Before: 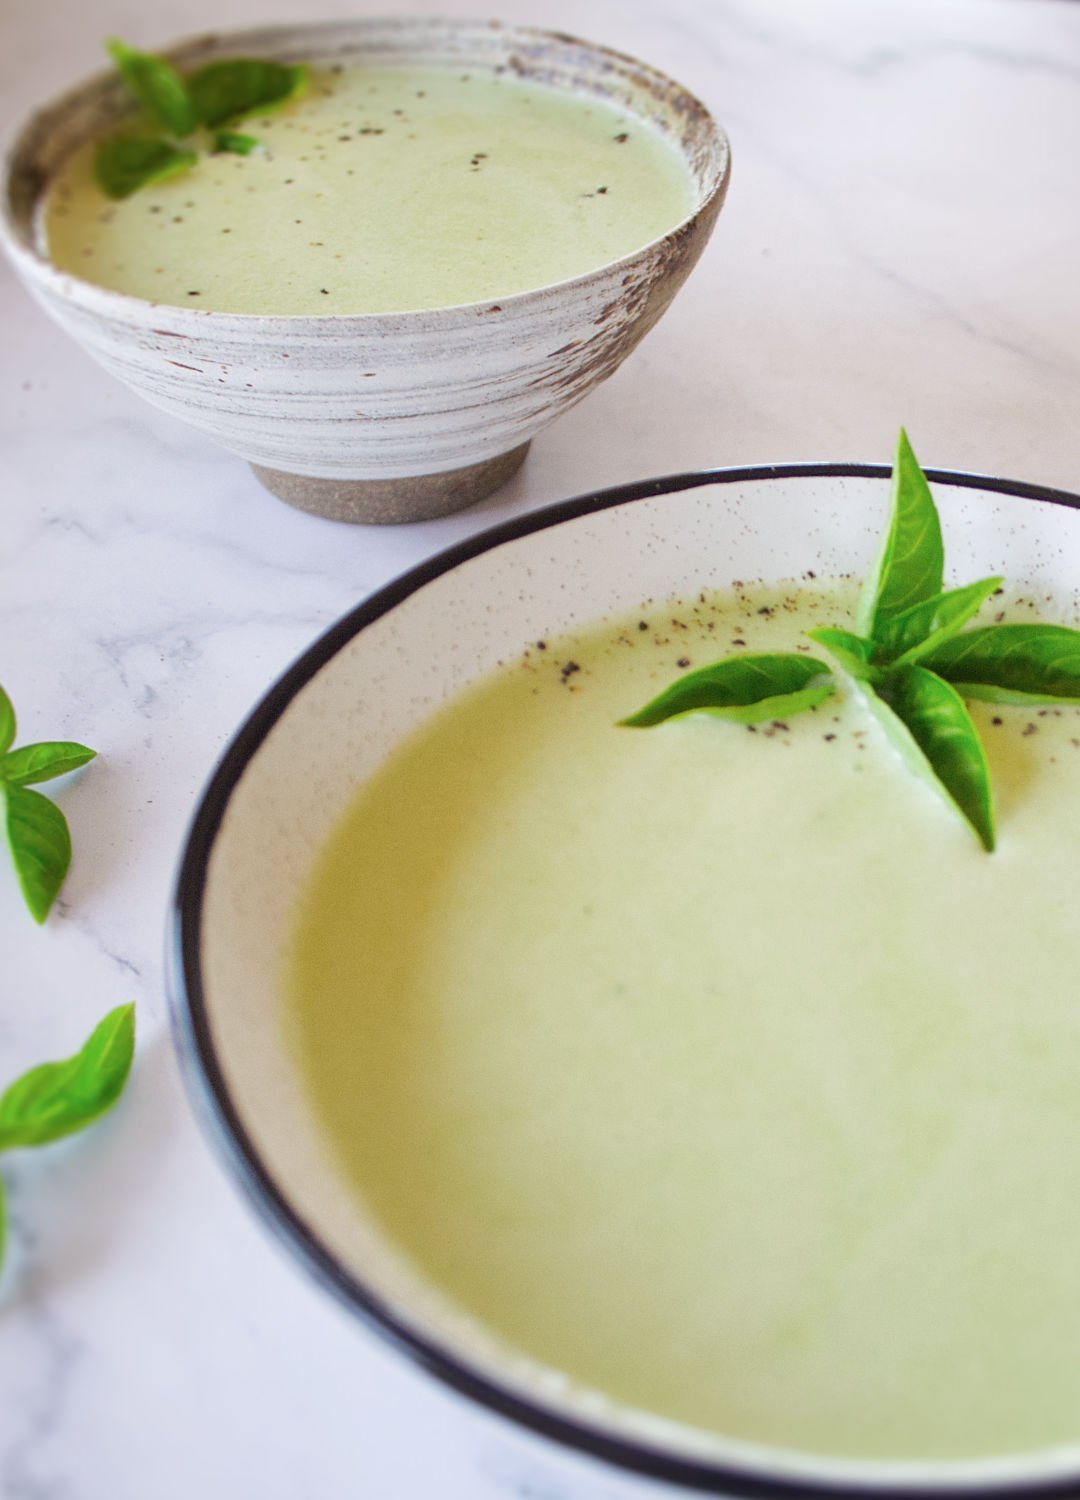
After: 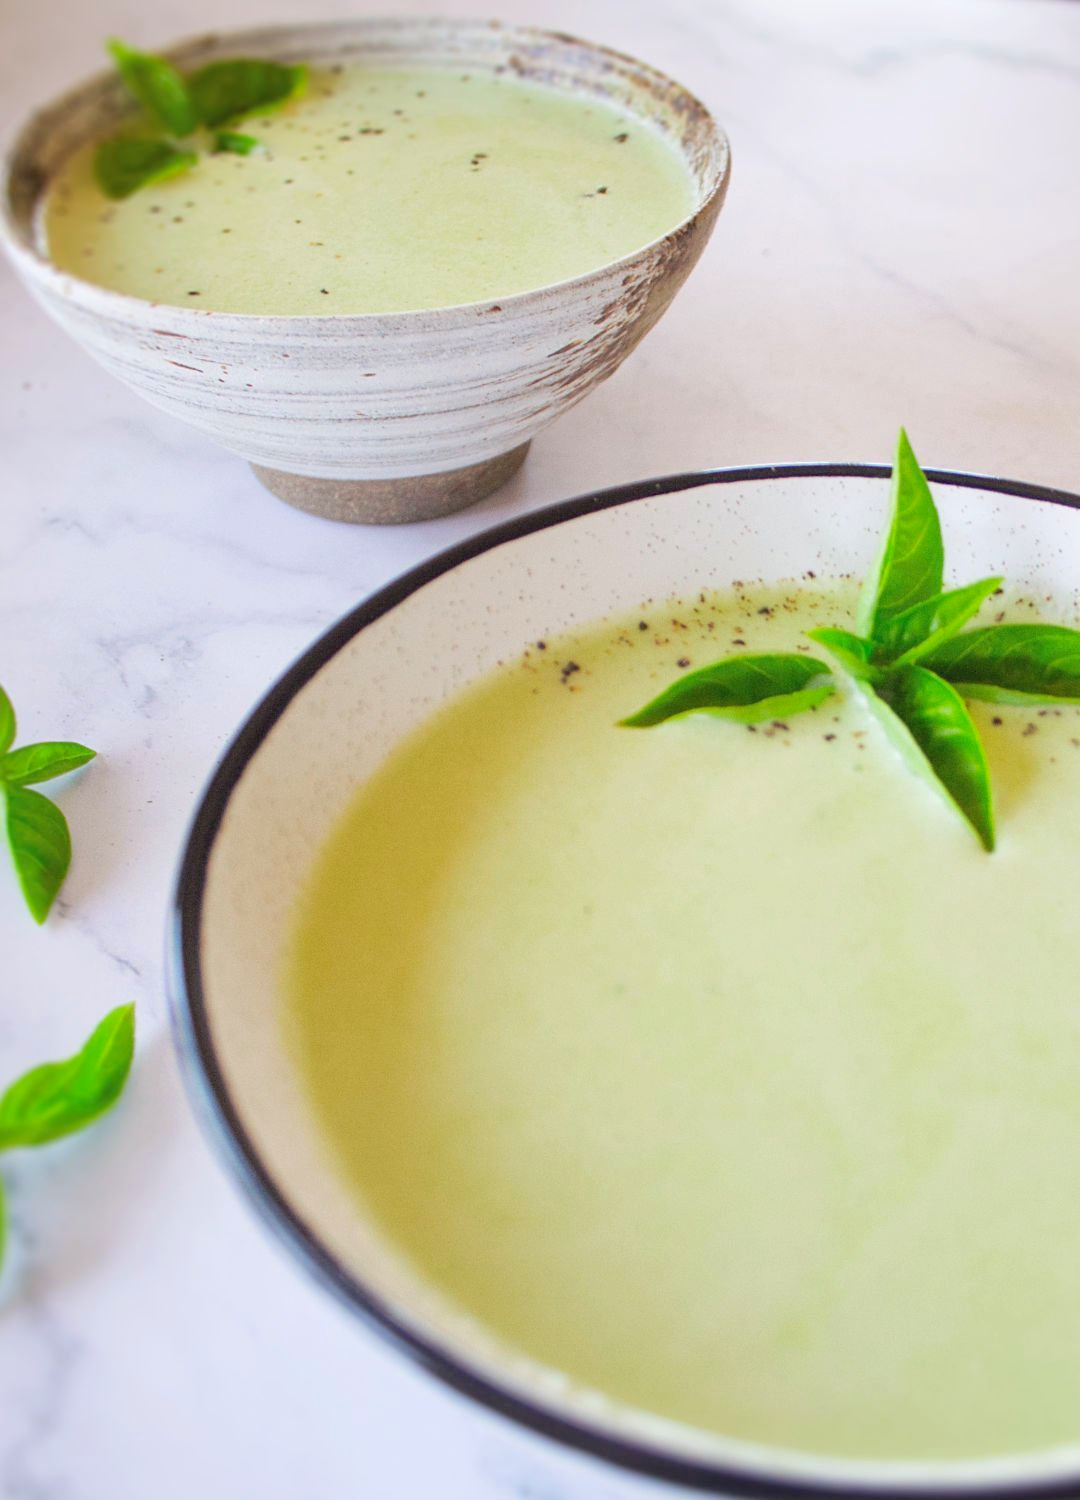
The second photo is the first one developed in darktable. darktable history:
contrast brightness saturation: brightness 0.092, saturation 0.194
